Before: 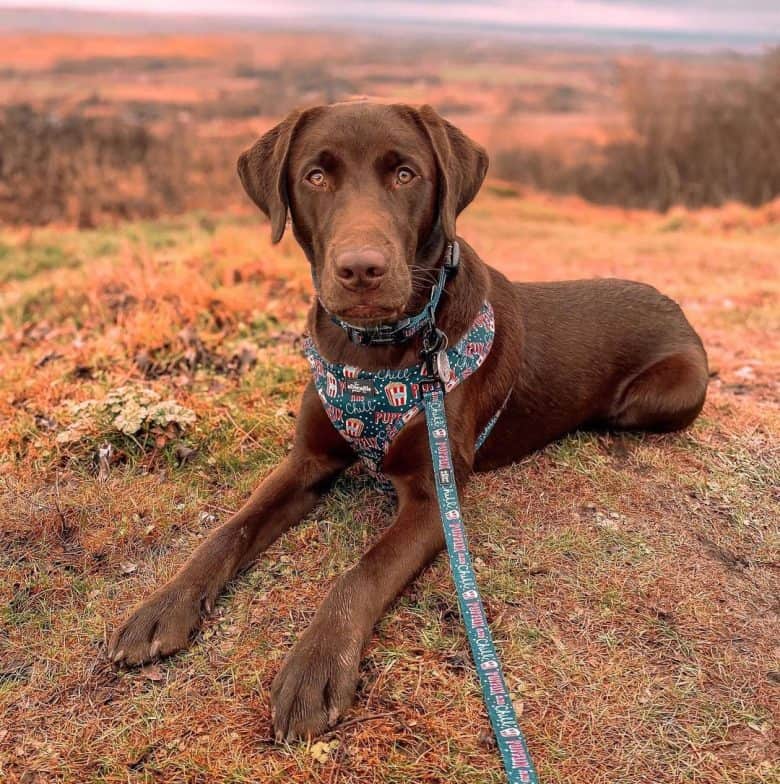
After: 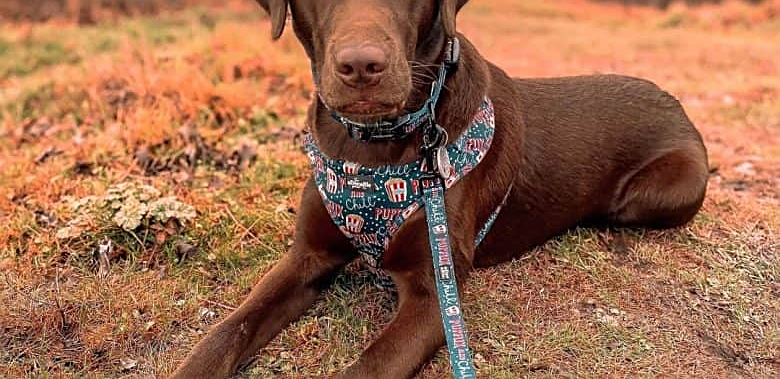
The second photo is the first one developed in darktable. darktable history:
crop and rotate: top 26.056%, bottom 25.543%
white balance: emerald 1
sharpen: on, module defaults
